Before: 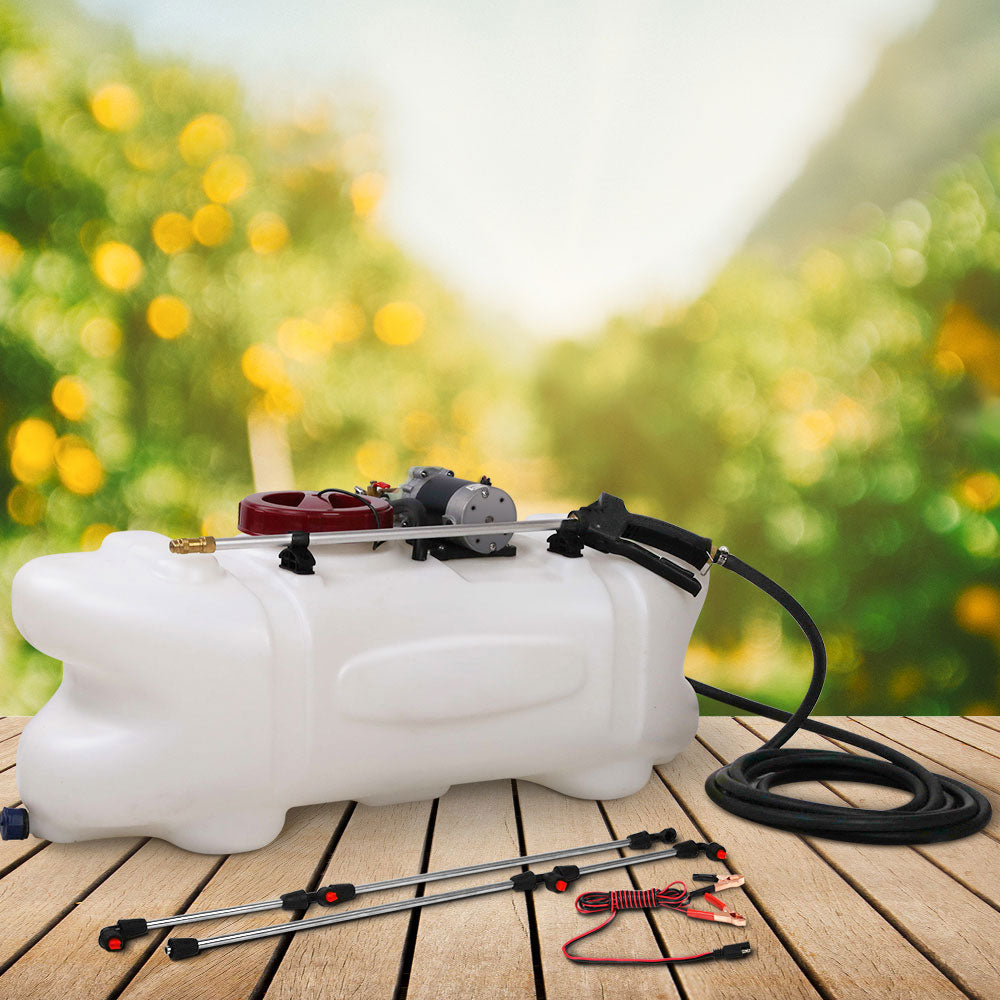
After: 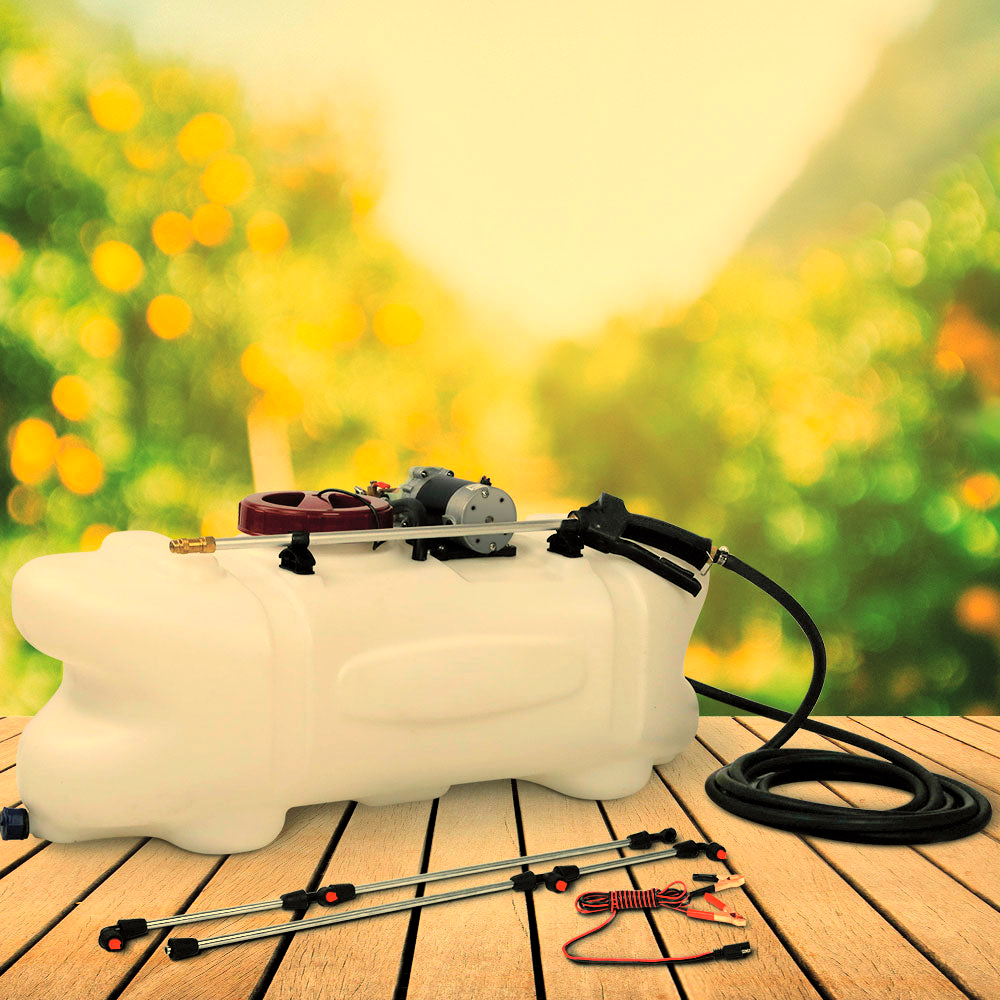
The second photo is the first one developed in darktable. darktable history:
color balance: mode lift, gamma, gain (sRGB), lift [1.014, 0.966, 0.918, 0.87], gamma [0.86, 0.734, 0.918, 0.976], gain [1.063, 1.13, 1.063, 0.86]
global tonemap: drago (0.7, 100)
